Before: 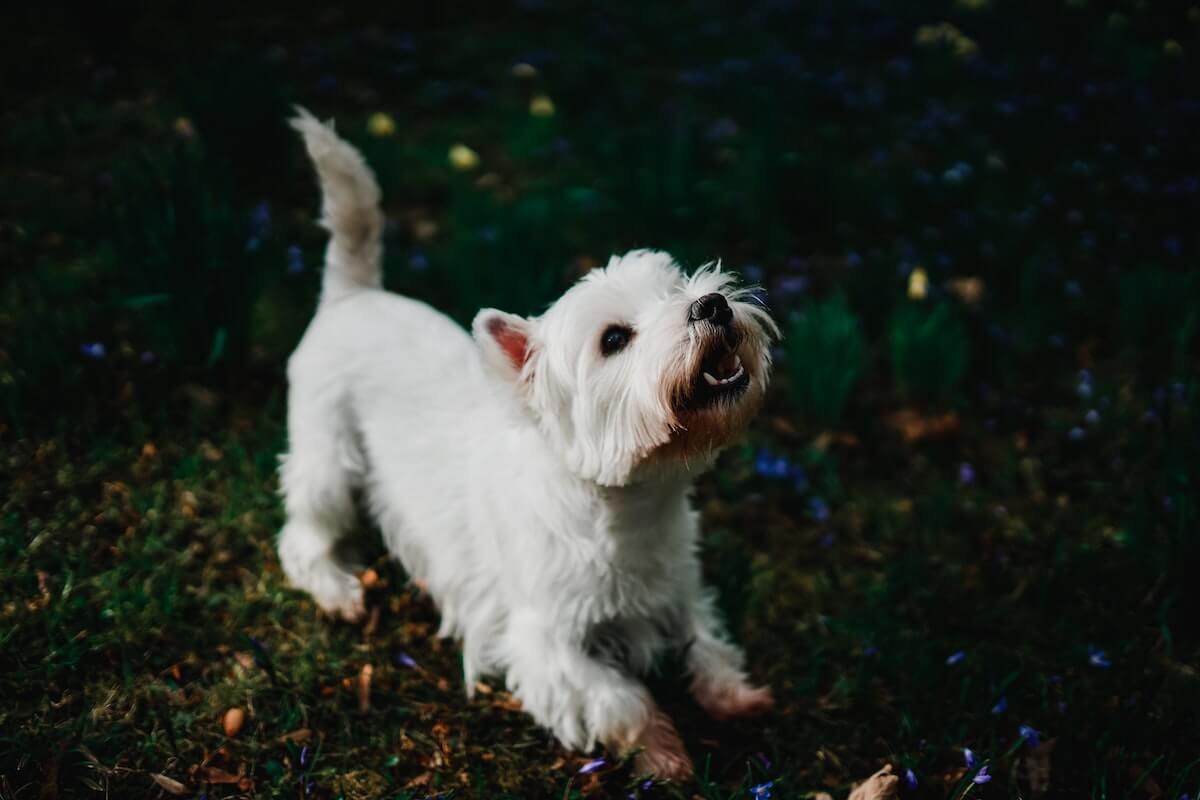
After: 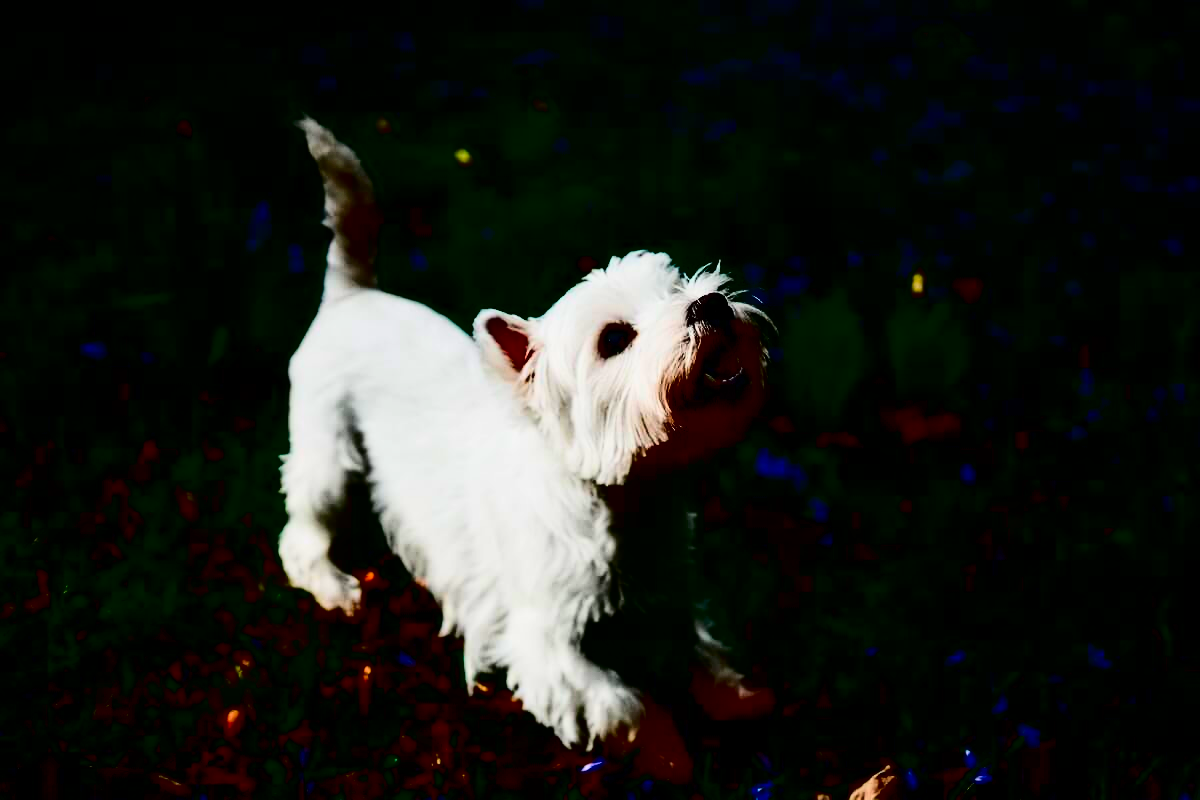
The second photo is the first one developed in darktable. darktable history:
contrast brightness saturation: contrast 0.752, brightness -0.991, saturation 0.987
